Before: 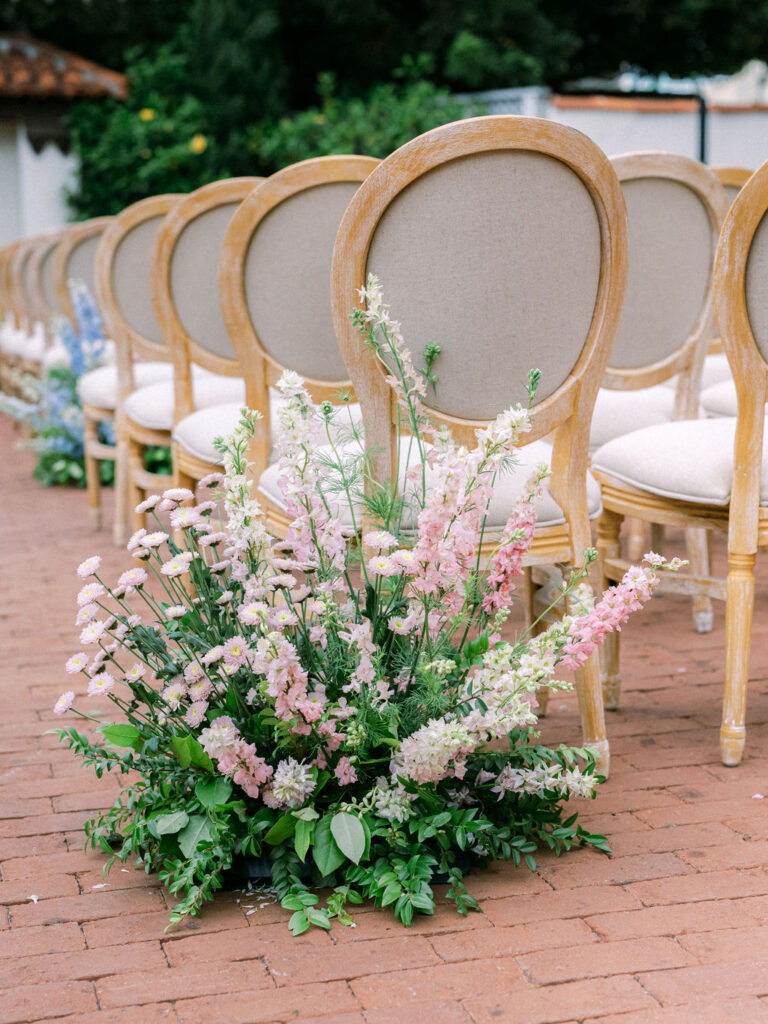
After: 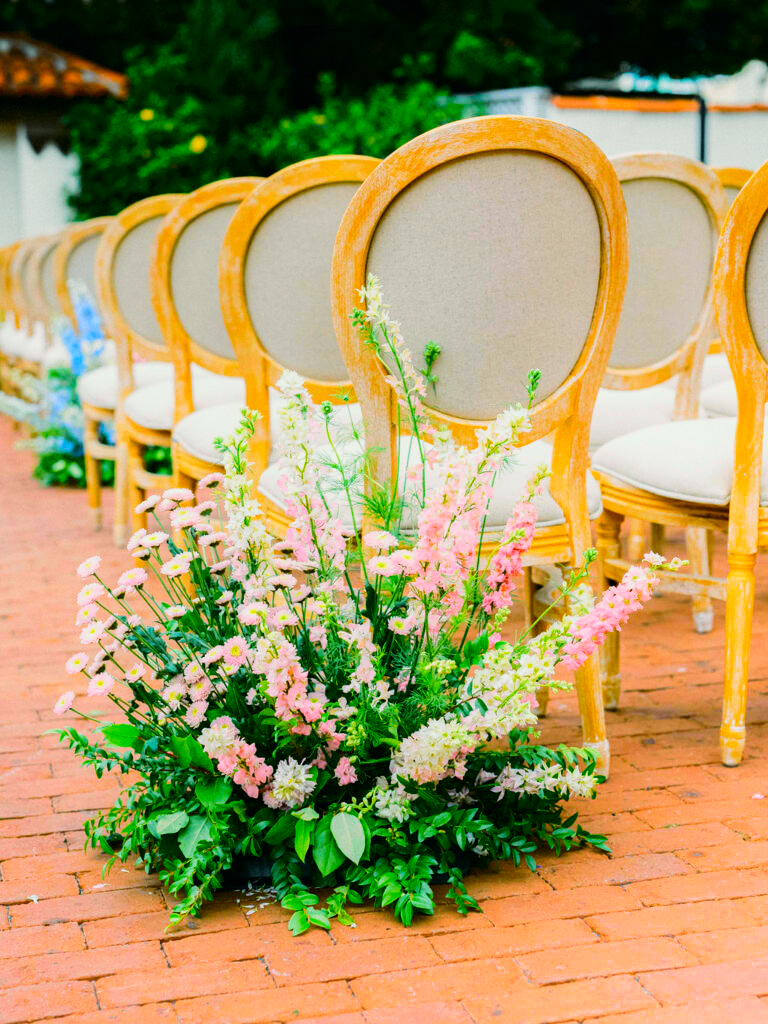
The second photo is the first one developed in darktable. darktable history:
color correction: highlights a* -4.73, highlights b* 5.06, saturation 0.97
tone curve: curves: ch0 [(0, 0) (0.11, 0.081) (0.256, 0.259) (0.398, 0.475) (0.498, 0.611) (0.65, 0.757) (0.835, 0.883) (1, 0.961)]; ch1 [(0, 0) (0.346, 0.307) (0.408, 0.369) (0.453, 0.457) (0.482, 0.479) (0.502, 0.498) (0.521, 0.51) (0.553, 0.554) (0.618, 0.65) (0.693, 0.727) (1, 1)]; ch2 [(0, 0) (0.366, 0.337) (0.434, 0.46) (0.485, 0.494) (0.5, 0.494) (0.511, 0.508) (0.537, 0.55) (0.579, 0.599) (0.621, 0.693) (1, 1)], color space Lab, independent channels, preserve colors none
color balance rgb: perceptual saturation grading › global saturation 20%, global vibrance 20%
contrast brightness saturation: brightness -0.02, saturation 0.35
